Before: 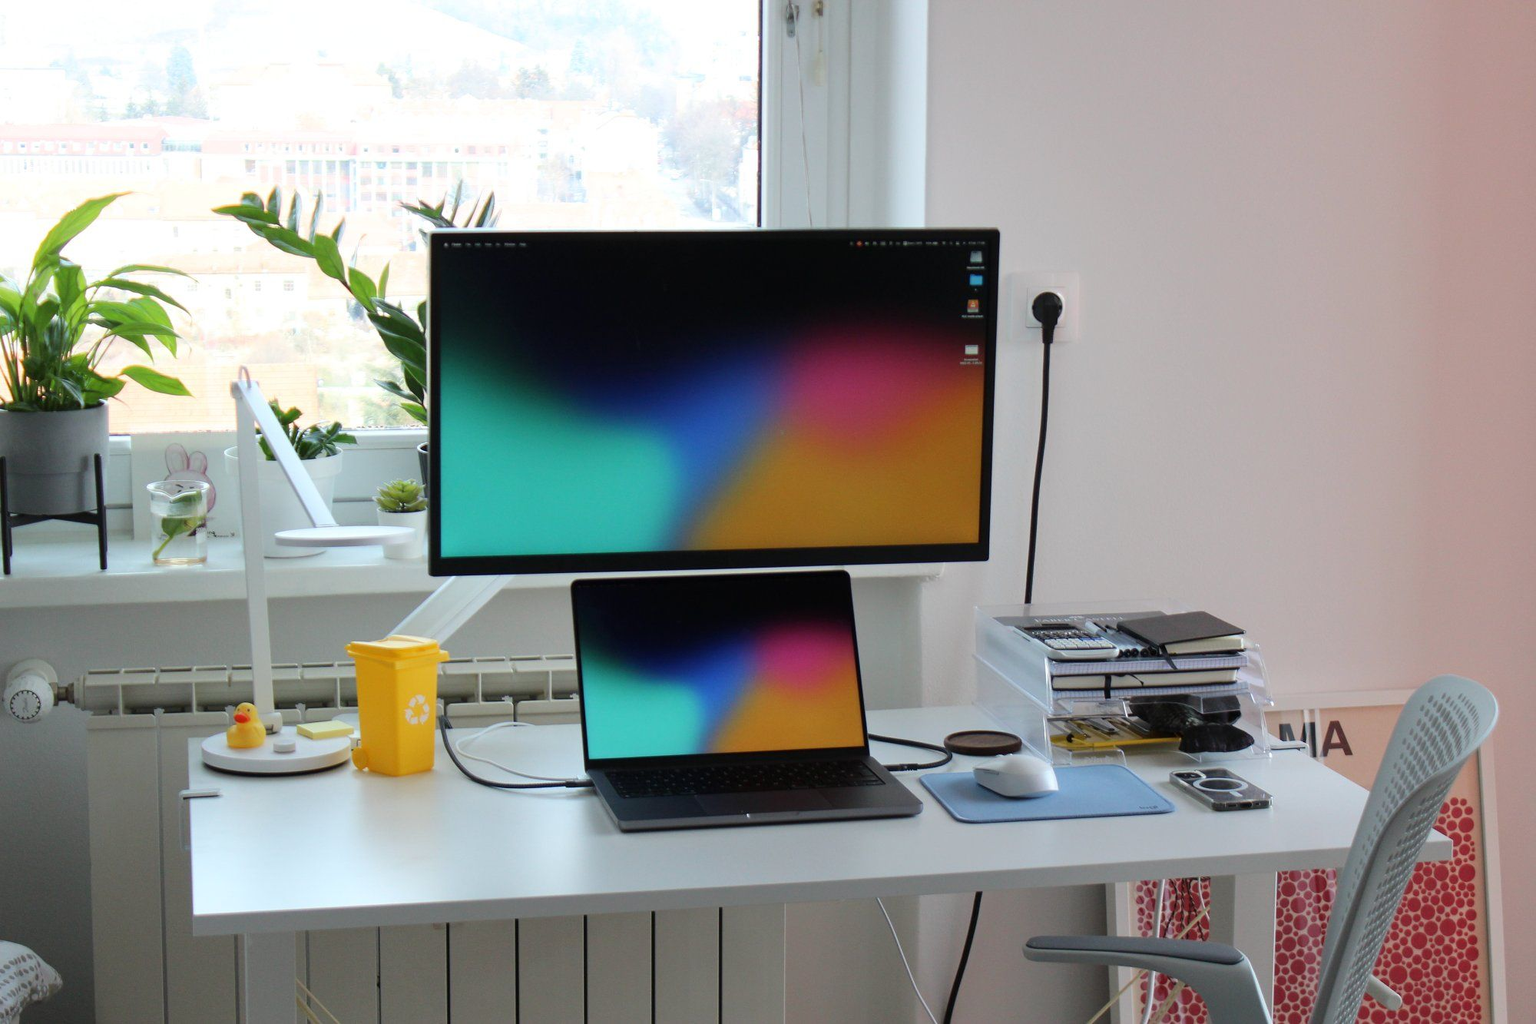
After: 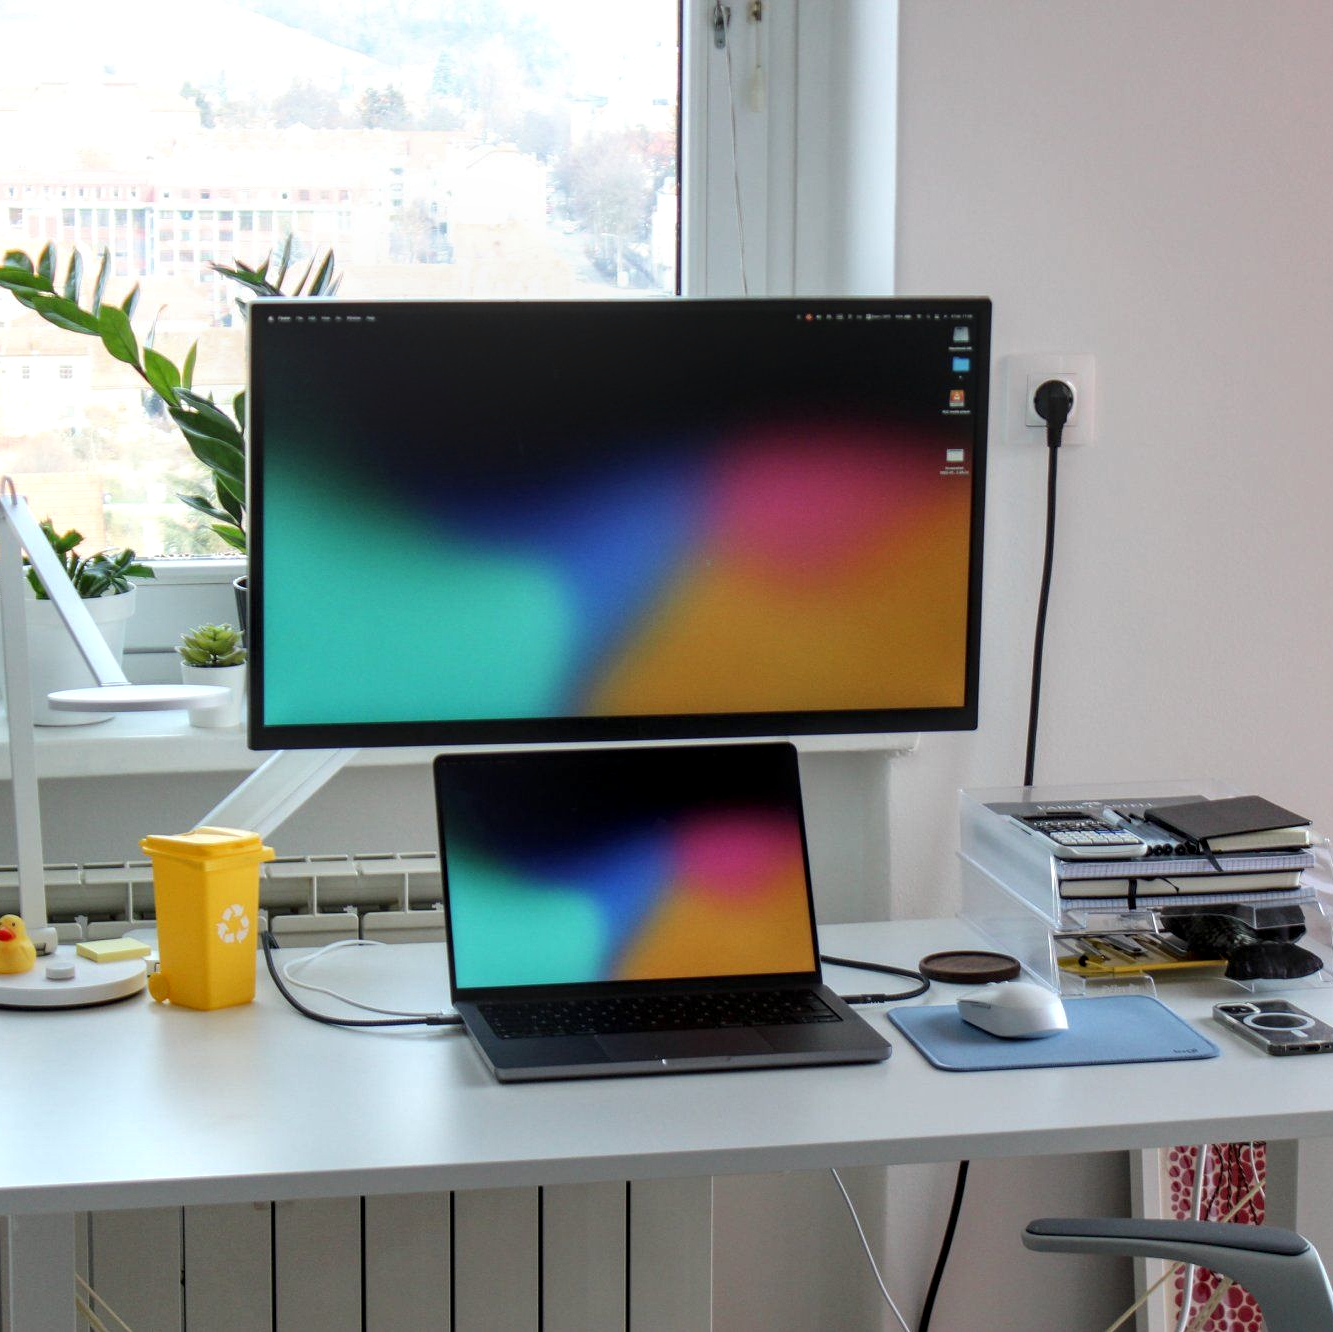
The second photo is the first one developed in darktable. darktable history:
crop and rotate: left 15.546%, right 17.787%
local contrast: highlights 61%, detail 143%, midtone range 0.428
